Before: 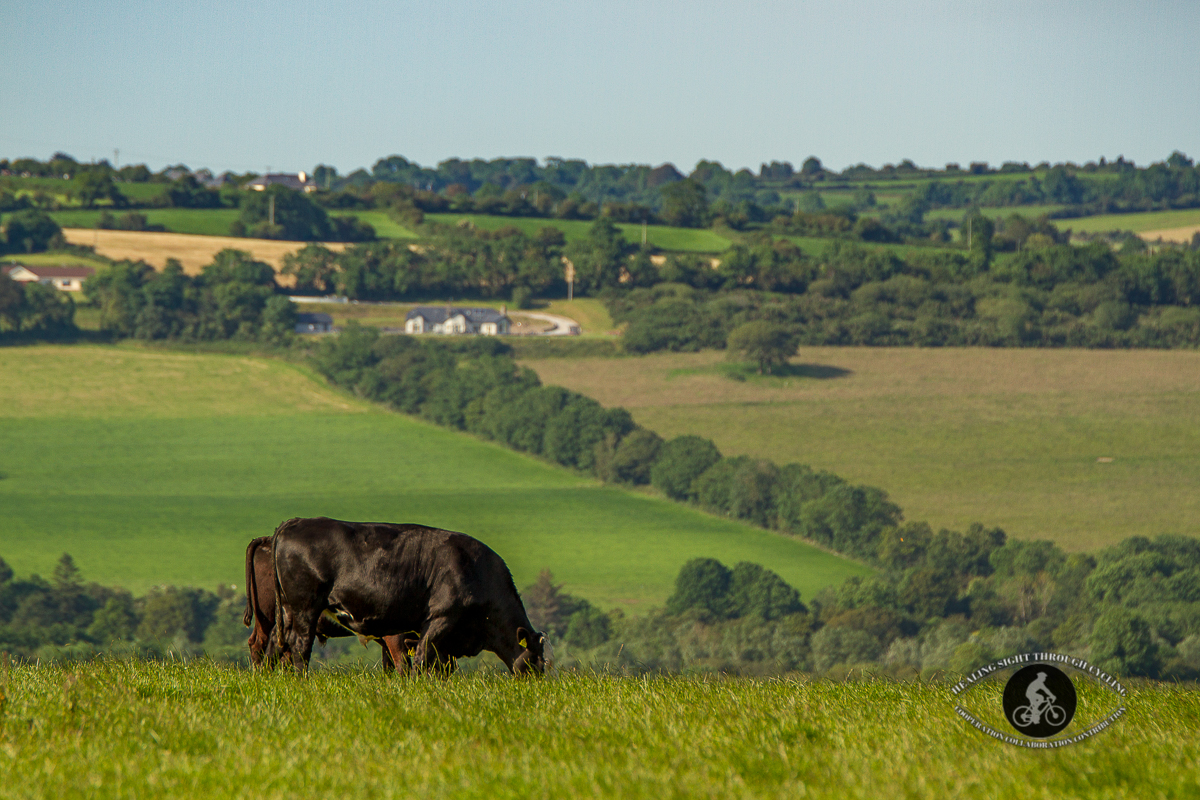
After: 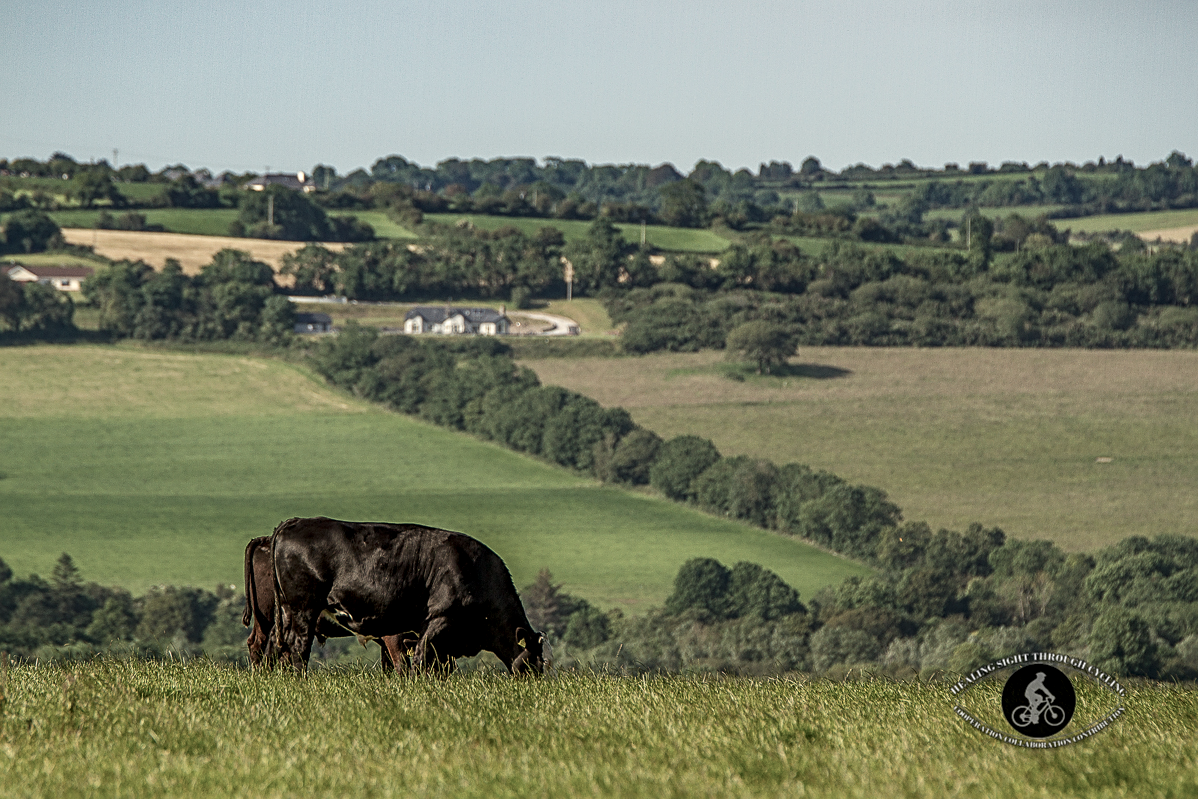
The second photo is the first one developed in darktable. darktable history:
crop: left 0.111%
contrast brightness saturation: contrast 0.102, saturation -0.377
local contrast: on, module defaults
sharpen: on, module defaults
